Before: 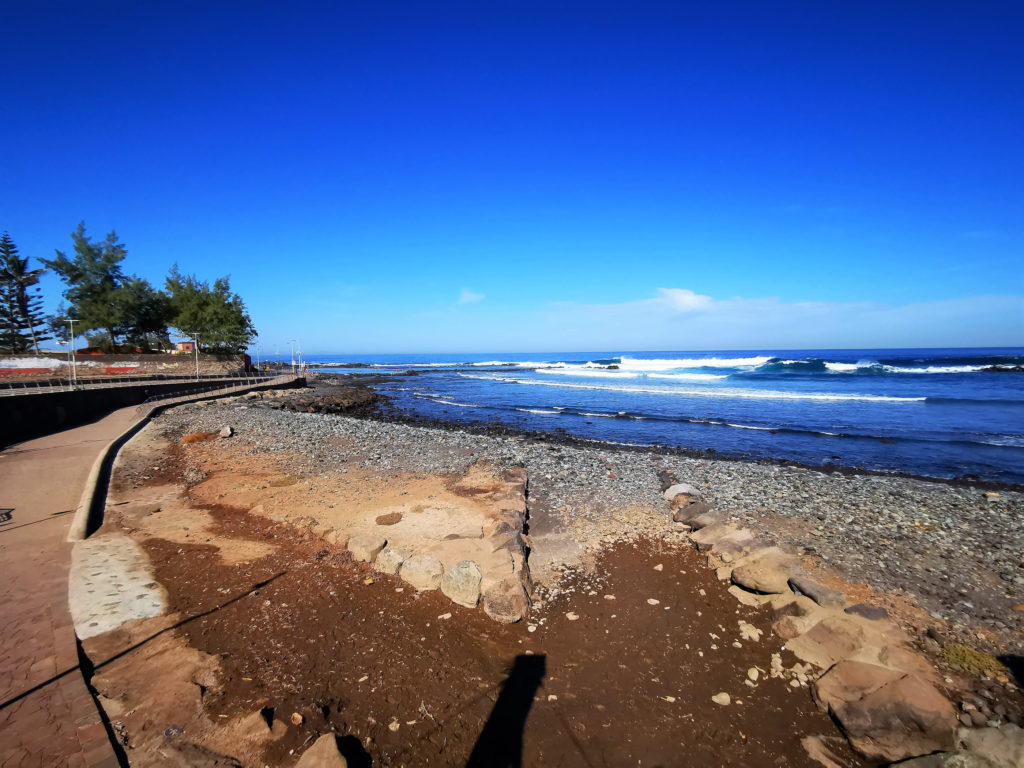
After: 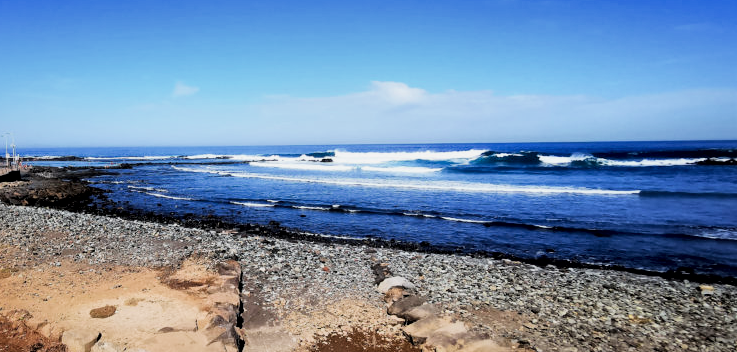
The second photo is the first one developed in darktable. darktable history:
crop and rotate: left 27.938%, top 27.046%, bottom 27.046%
local contrast: mode bilateral grid, contrast 25, coarseness 60, detail 151%, midtone range 0.2
tone equalizer: -7 EV 0.18 EV, -6 EV 0.12 EV, -5 EV 0.08 EV, -4 EV 0.04 EV, -2 EV -0.02 EV, -1 EV -0.04 EV, +0 EV -0.06 EV, luminance estimator HSV value / RGB max
filmic rgb: black relative exposure -5 EV, hardness 2.88, contrast 1.3, highlights saturation mix -30%
